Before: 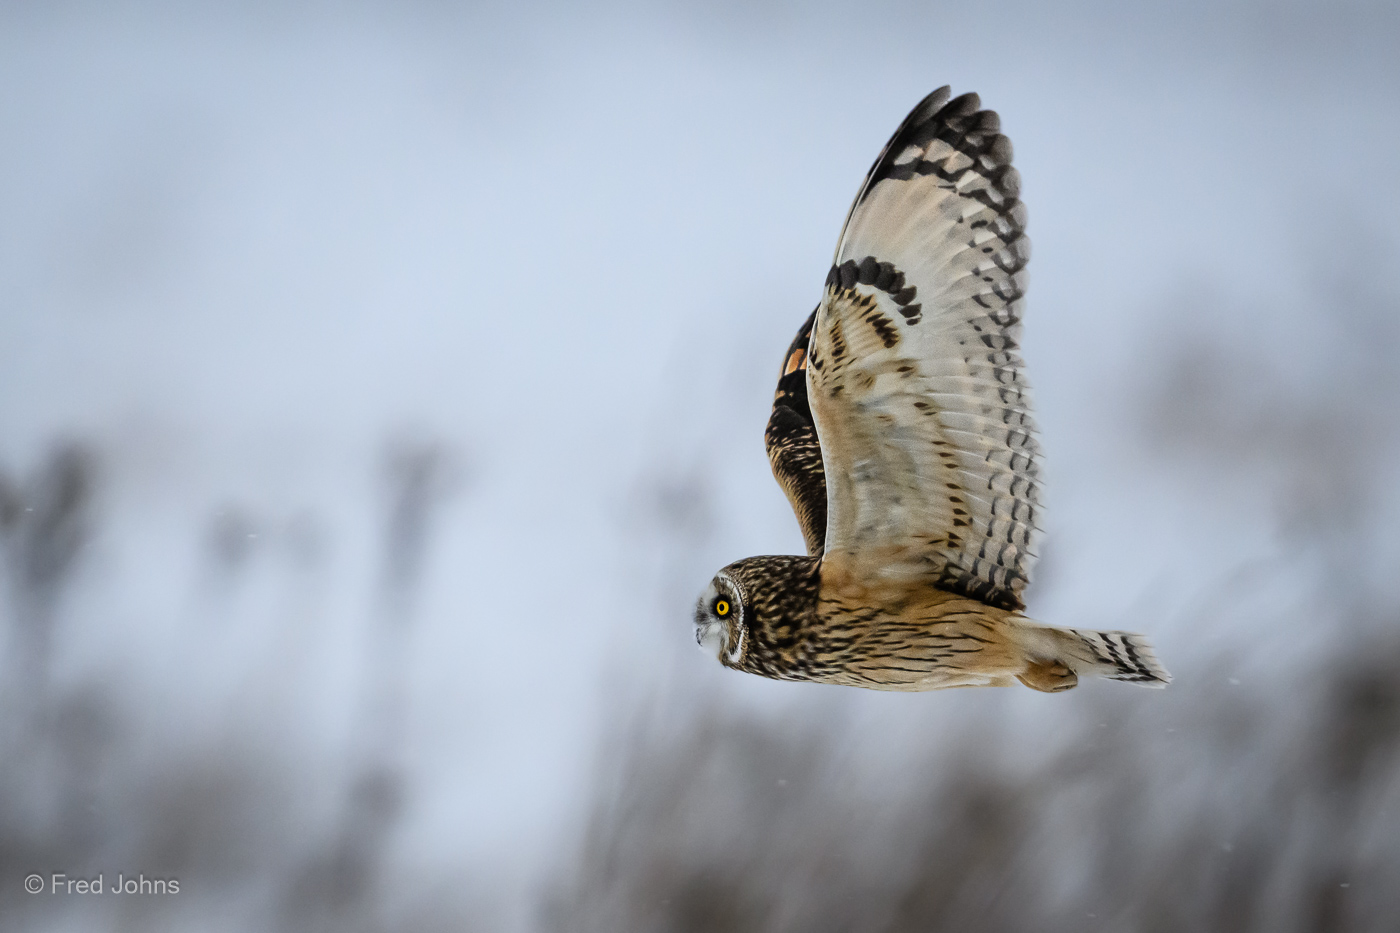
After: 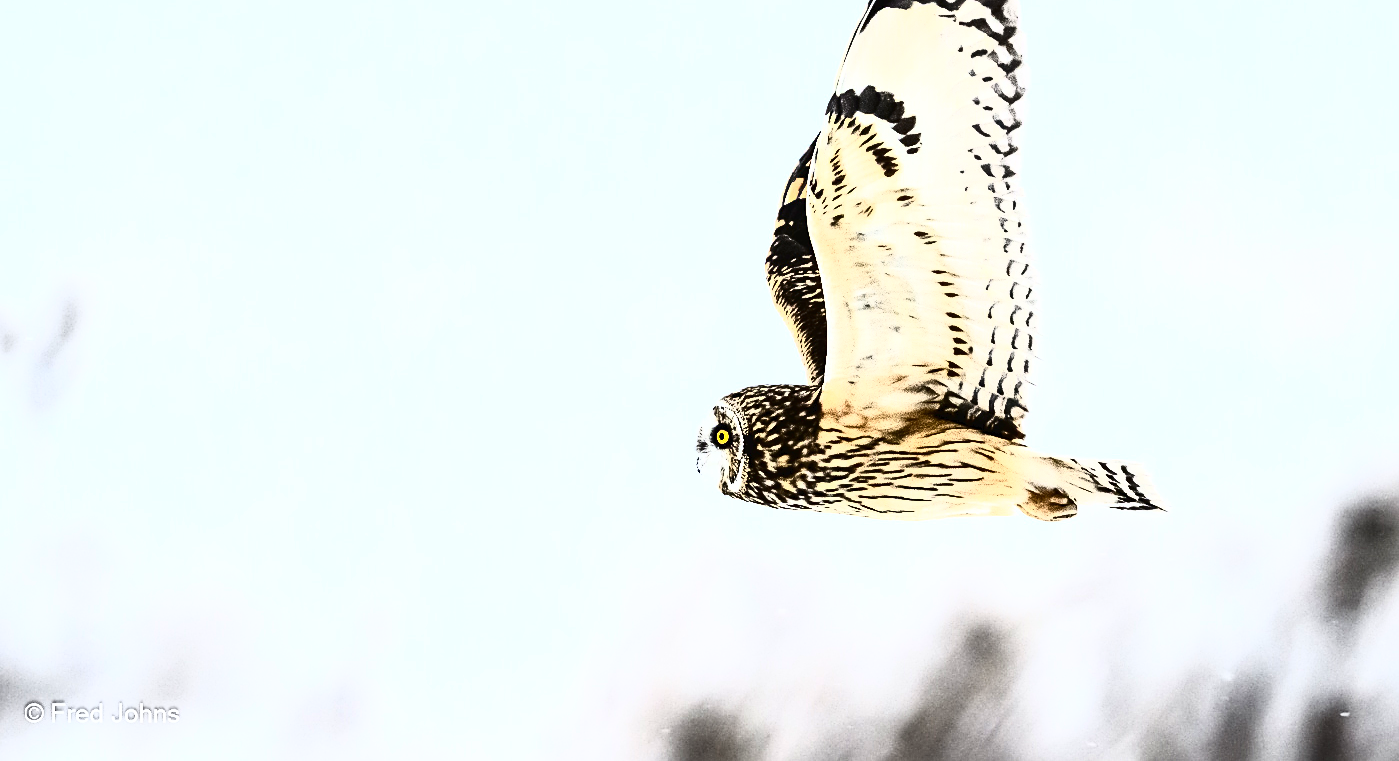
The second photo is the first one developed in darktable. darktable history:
tone curve: curves: ch0 [(0, 0) (0.003, 0.023) (0.011, 0.025) (0.025, 0.029) (0.044, 0.047) (0.069, 0.079) (0.1, 0.113) (0.136, 0.152) (0.177, 0.199) (0.224, 0.26) (0.277, 0.333) (0.335, 0.404) (0.399, 0.48) (0.468, 0.559) (0.543, 0.635) (0.623, 0.713) (0.709, 0.797) (0.801, 0.879) (0.898, 0.953) (1, 1)], color space Lab, independent channels, preserve colors none
crop and rotate: top 18.372%
exposure: exposure 1 EV, compensate highlight preservation false
contrast brightness saturation: contrast 0.911, brightness 0.2
sharpen: on, module defaults
